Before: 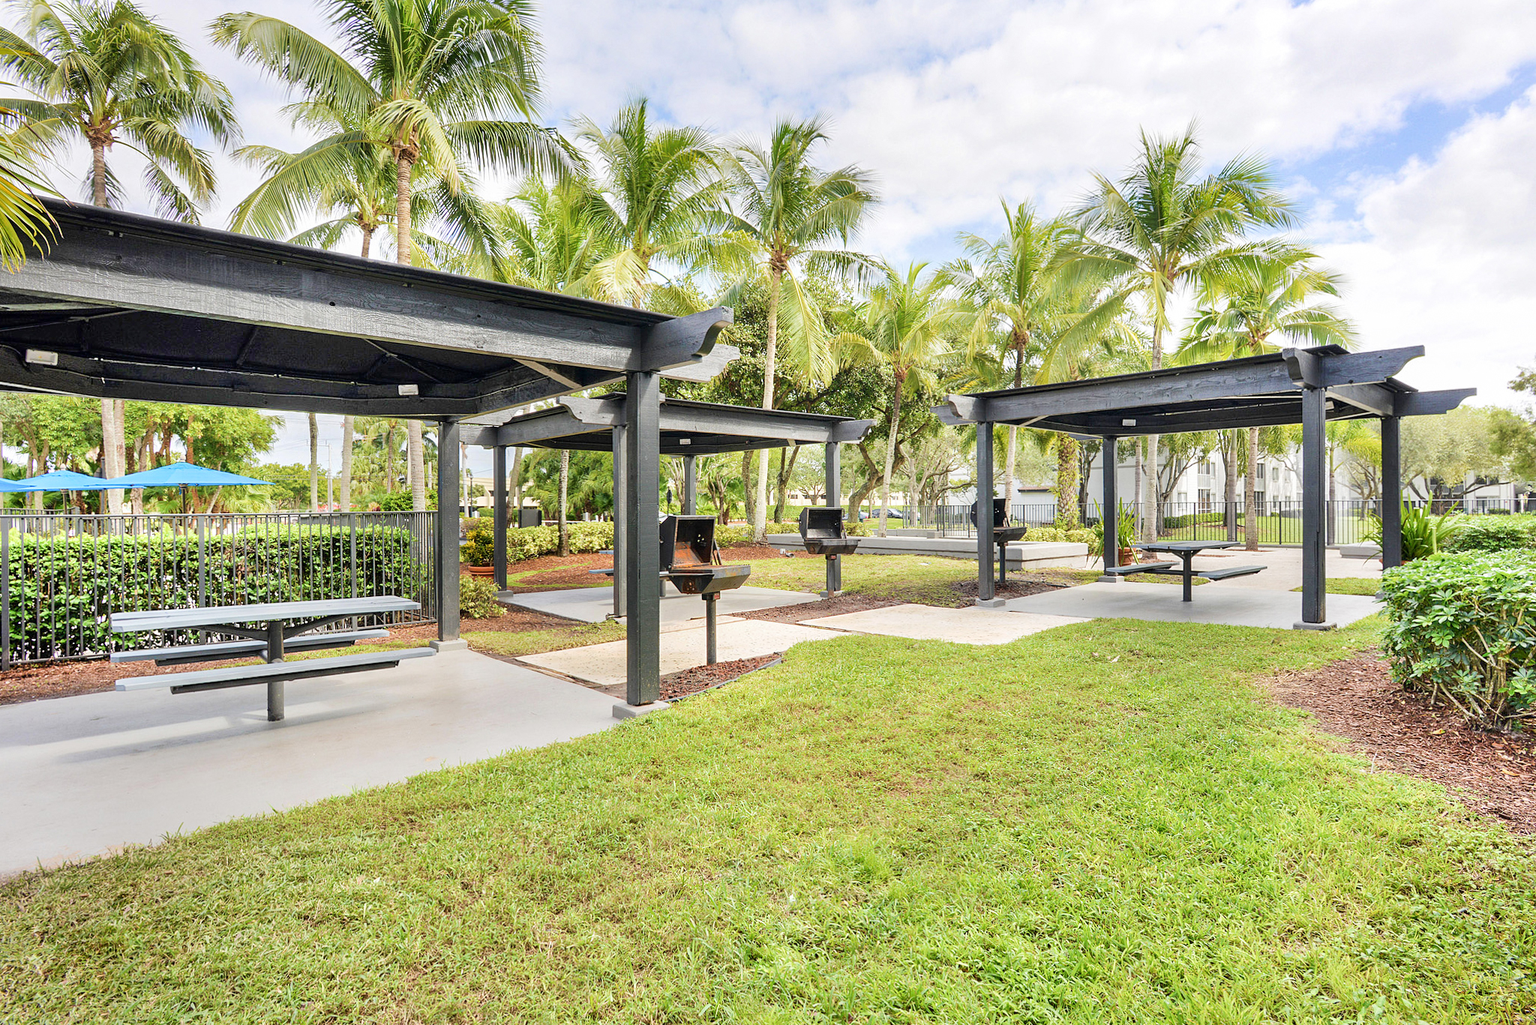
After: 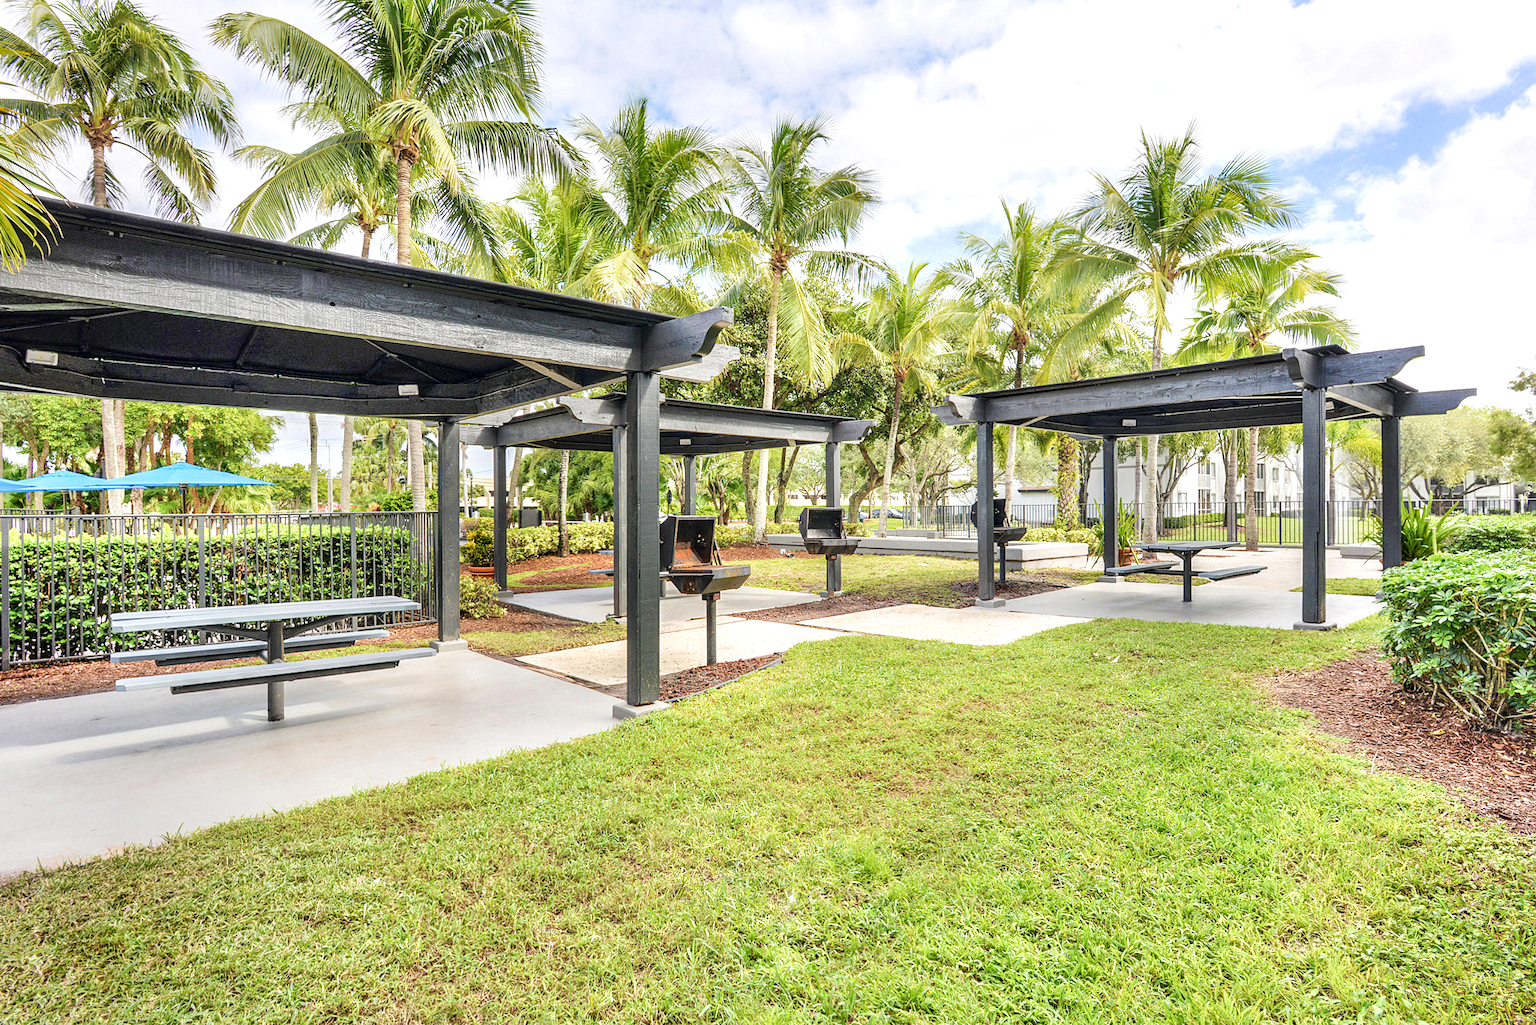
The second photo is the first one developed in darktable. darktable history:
local contrast: on, module defaults
exposure: exposure 0.202 EV, compensate highlight preservation false
